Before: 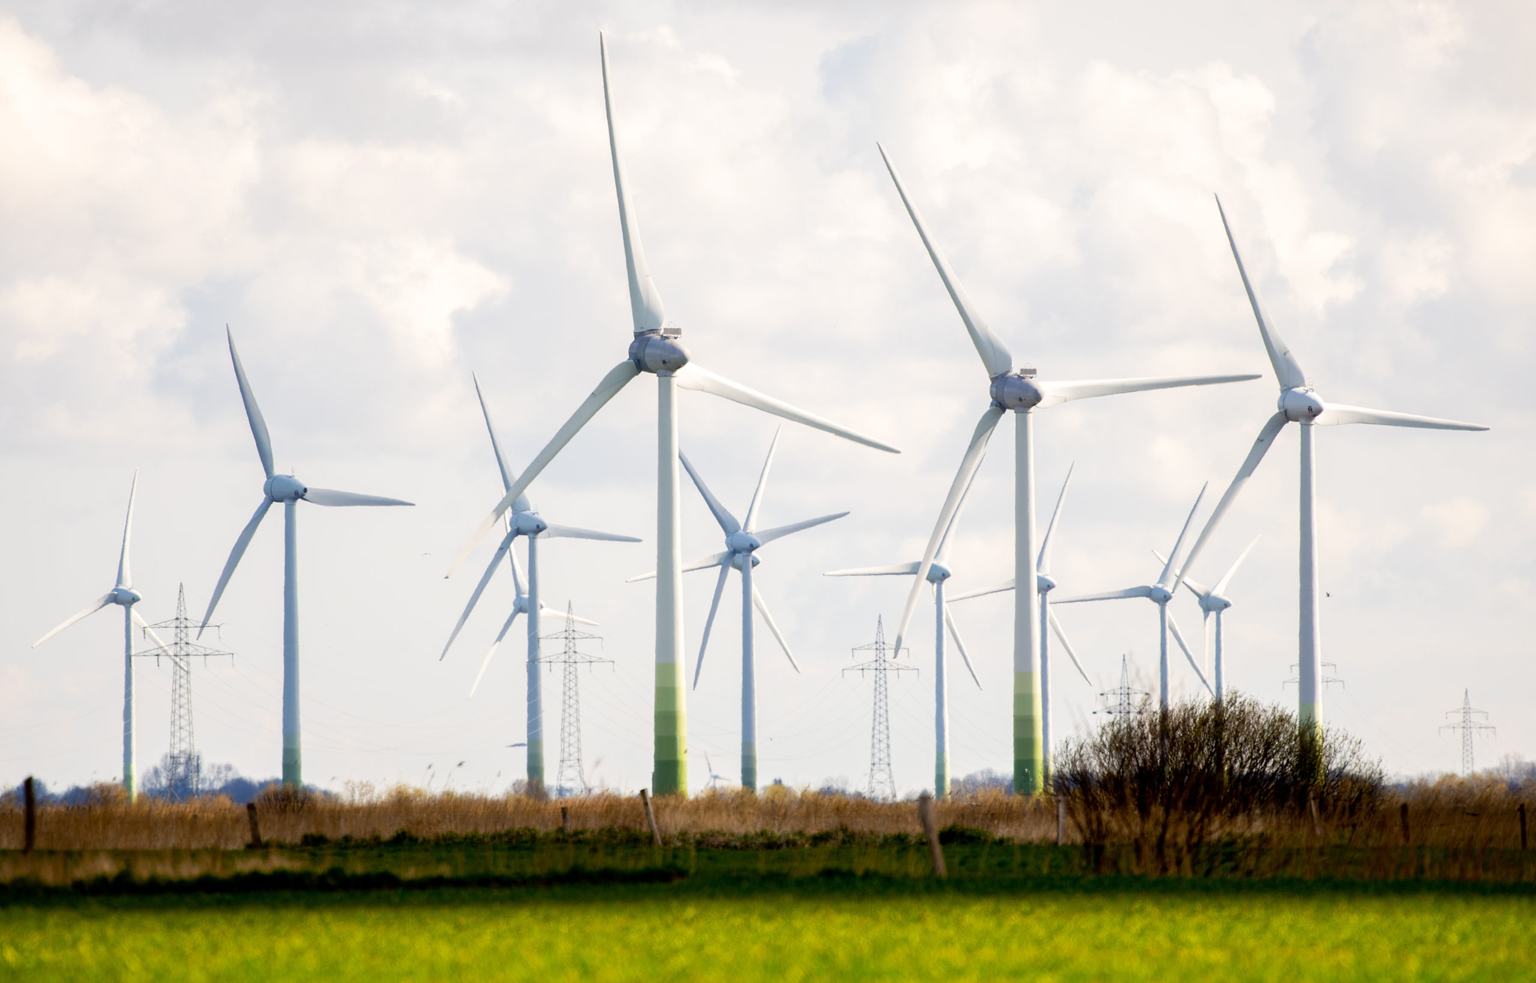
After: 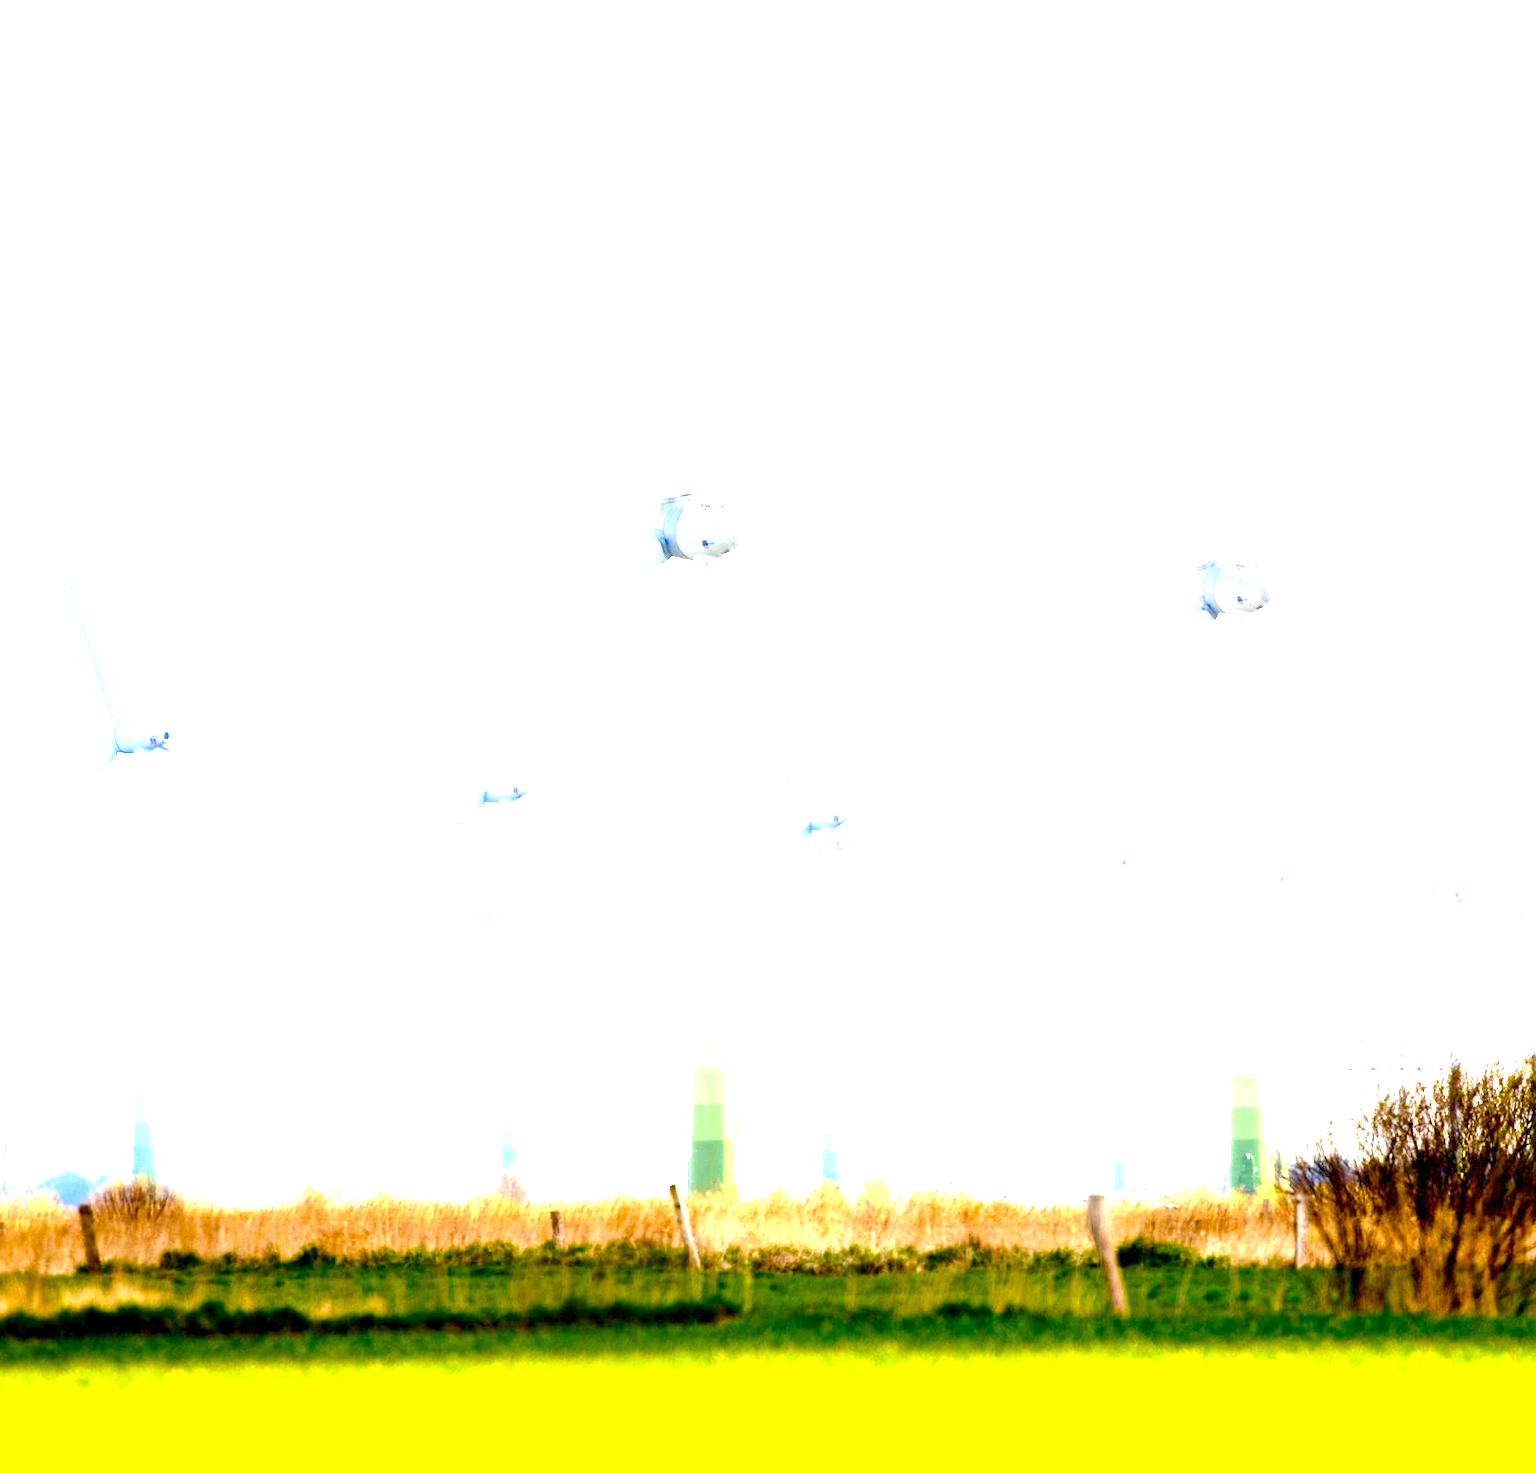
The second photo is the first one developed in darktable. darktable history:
crop and rotate: left 12.673%, right 20.66%
exposure: exposure 3 EV, compensate highlight preservation false
color balance rgb: perceptual saturation grading › global saturation 35%, perceptual saturation grading › highlights -25%, perceptual saturation grading › shadows 50%
color correction: highlights a* 0.003, highlights b* -0.283
